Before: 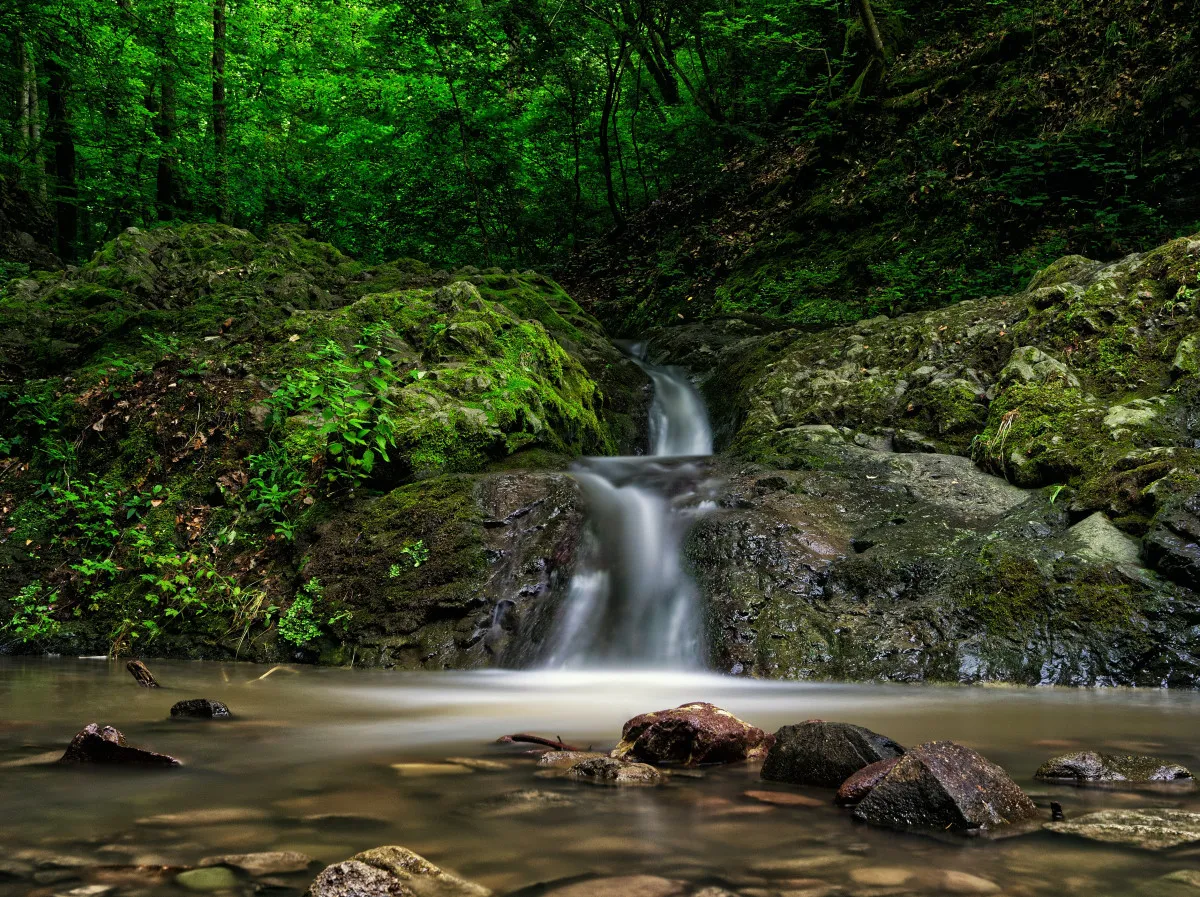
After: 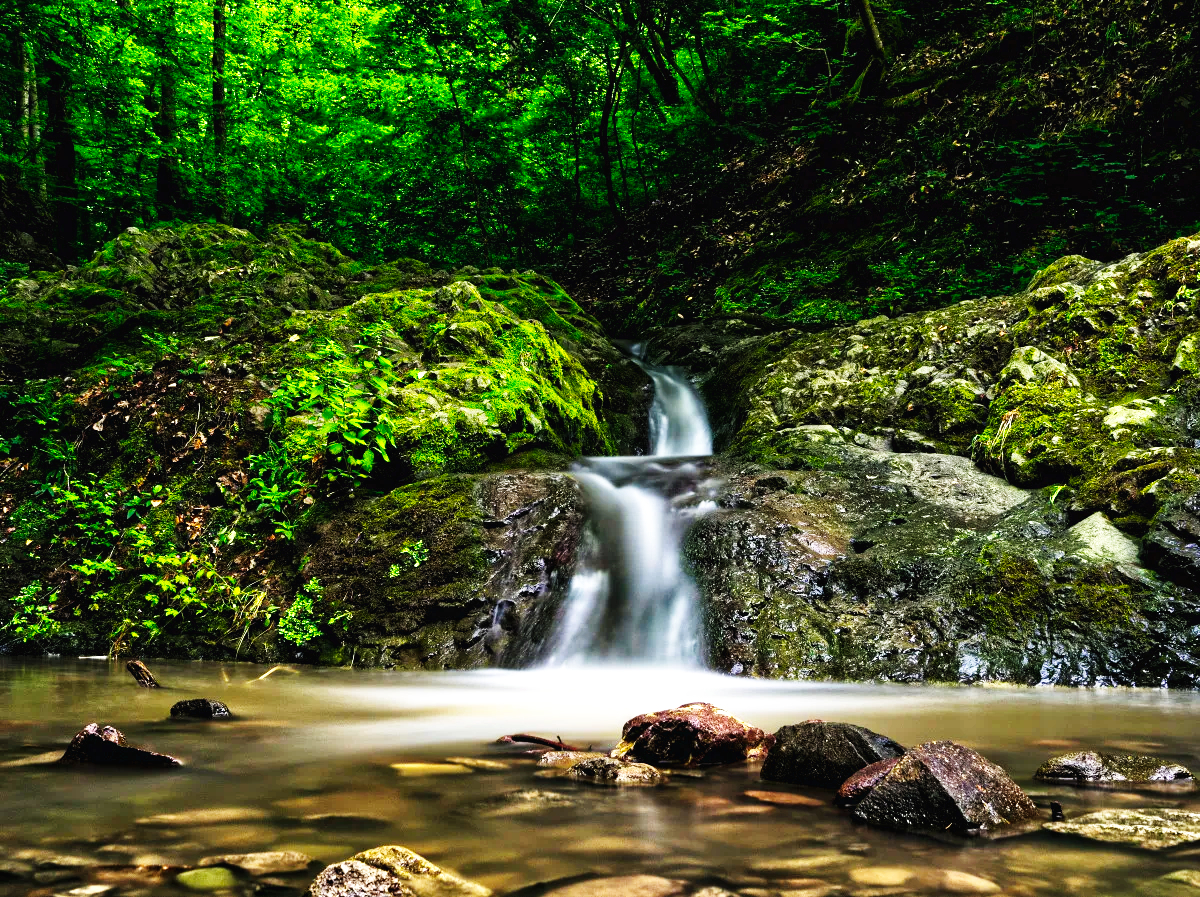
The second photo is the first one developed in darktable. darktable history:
base curve: curves: ch0 [(0, 0.003) (0.001, 0.002) (0.006, 0.004) (0.02, 0.022) (0.048, 0.086) (0.094, 0.234) (0.162, 0.431) (0.258, 0.629) (0.385, 0.8) (0.548, 0.918) (0.751, 0.988) (1, 1)], preserve colors none
tone equalizer: edges refinement/feathering 500, mask exposure compensation -1.57 EV, preserve details no
color balance rgb: linear chroma grading › shadows -29.613%, linear chroma grading › global chroma 35.443%, perceptual saturation grading › global saturation -4.045%, perceptual saturation grading › shadows -1.045%, perceptual brilliance grading › highlights 16.233%, perceptual brilliance grading › shadows -13.648%
